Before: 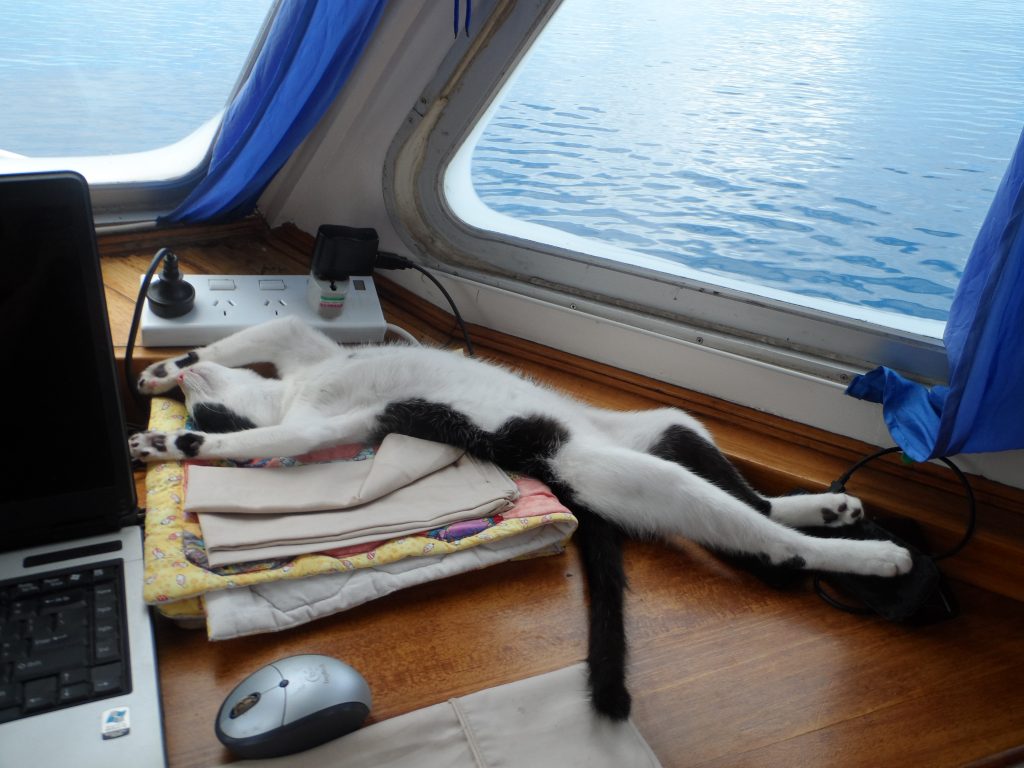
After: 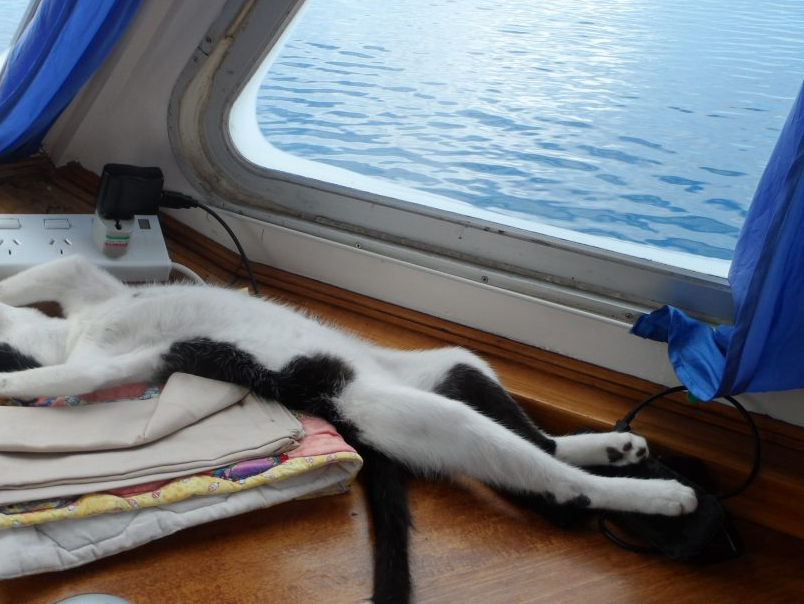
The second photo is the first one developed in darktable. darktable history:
crop and rotate: left 21.072%, top 8.019%, right 0.318%, bottom 13.287%
